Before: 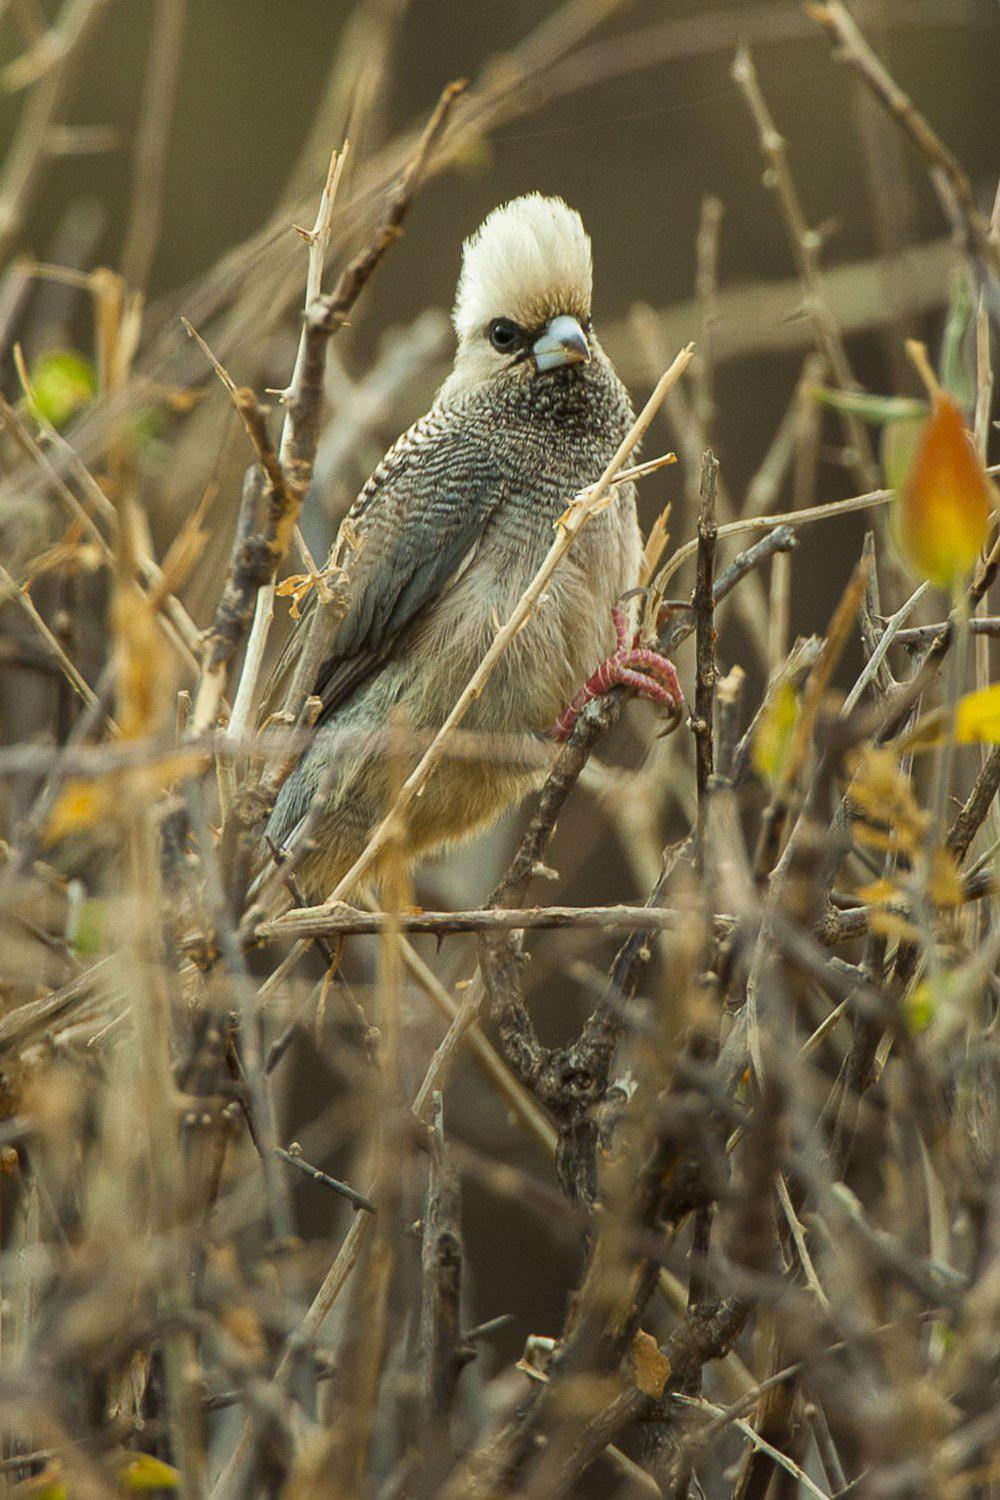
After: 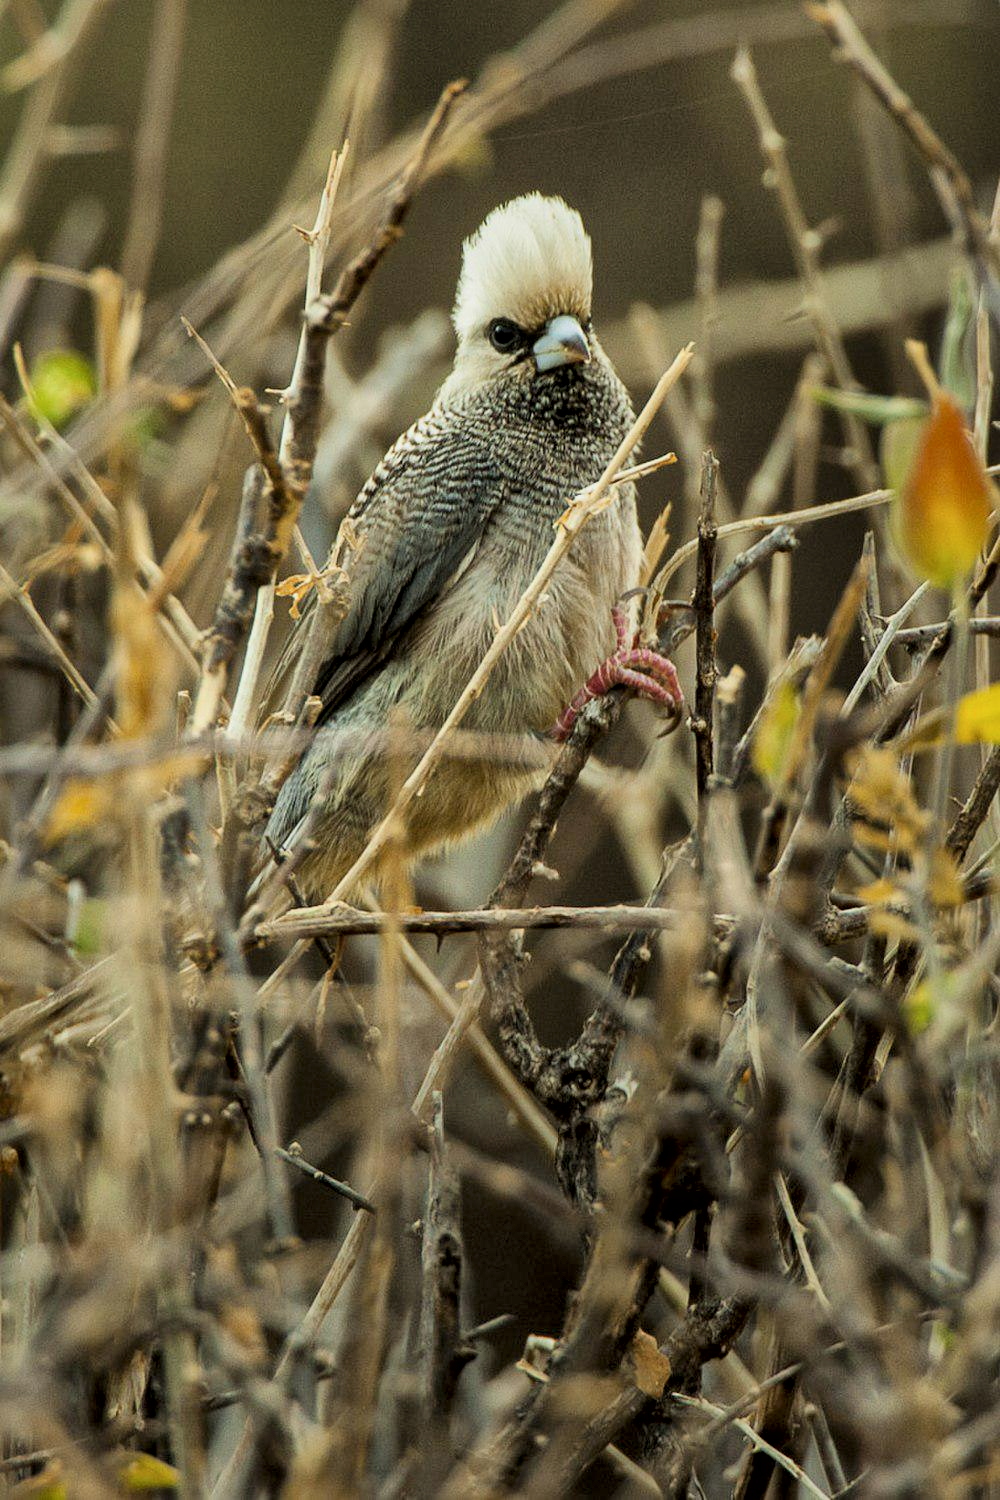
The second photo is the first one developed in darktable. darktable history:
local contrast: mode bilateral grid, contrast 20, coarseness 49, detail 150%, midtone range 0.2
filmic rgb: black relative exposure -5.81 EV, white relative exposure 3.39 EV, hardness 3.68, color science v6 (2022)
